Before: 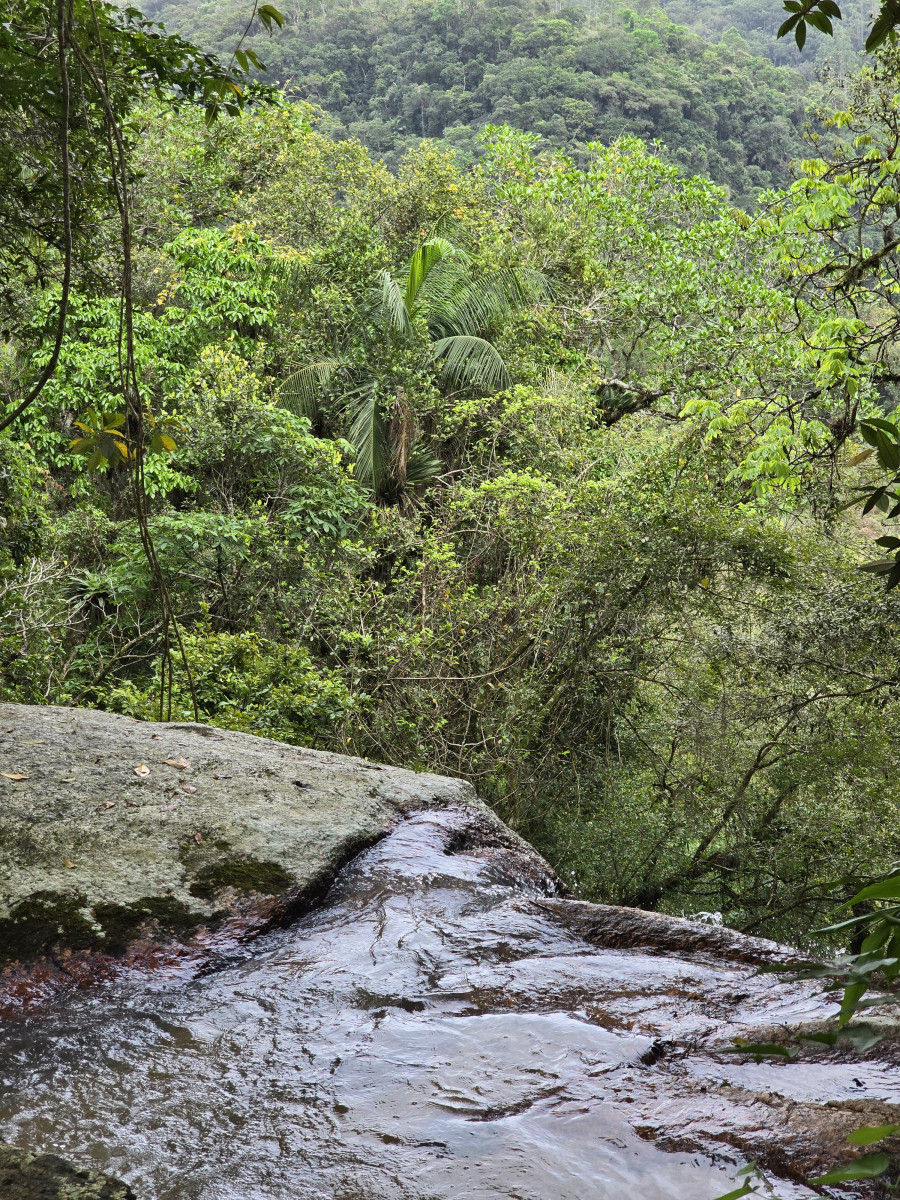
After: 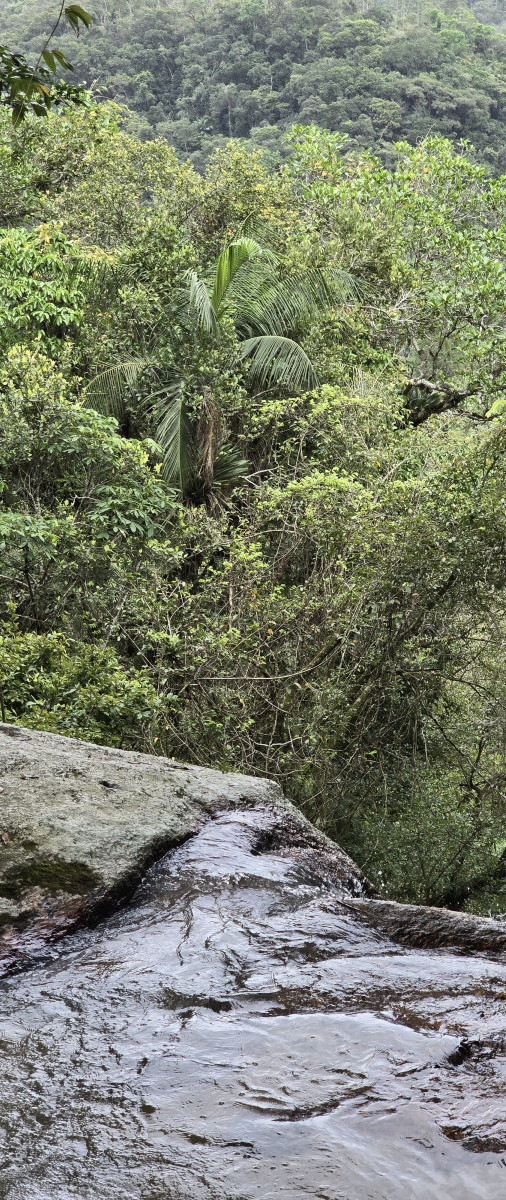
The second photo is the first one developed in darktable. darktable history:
contrast brightness saturation: contrast 0.06, brightness -0.01, saturation -0.23
crop: left 21.496%, right 22.254%
